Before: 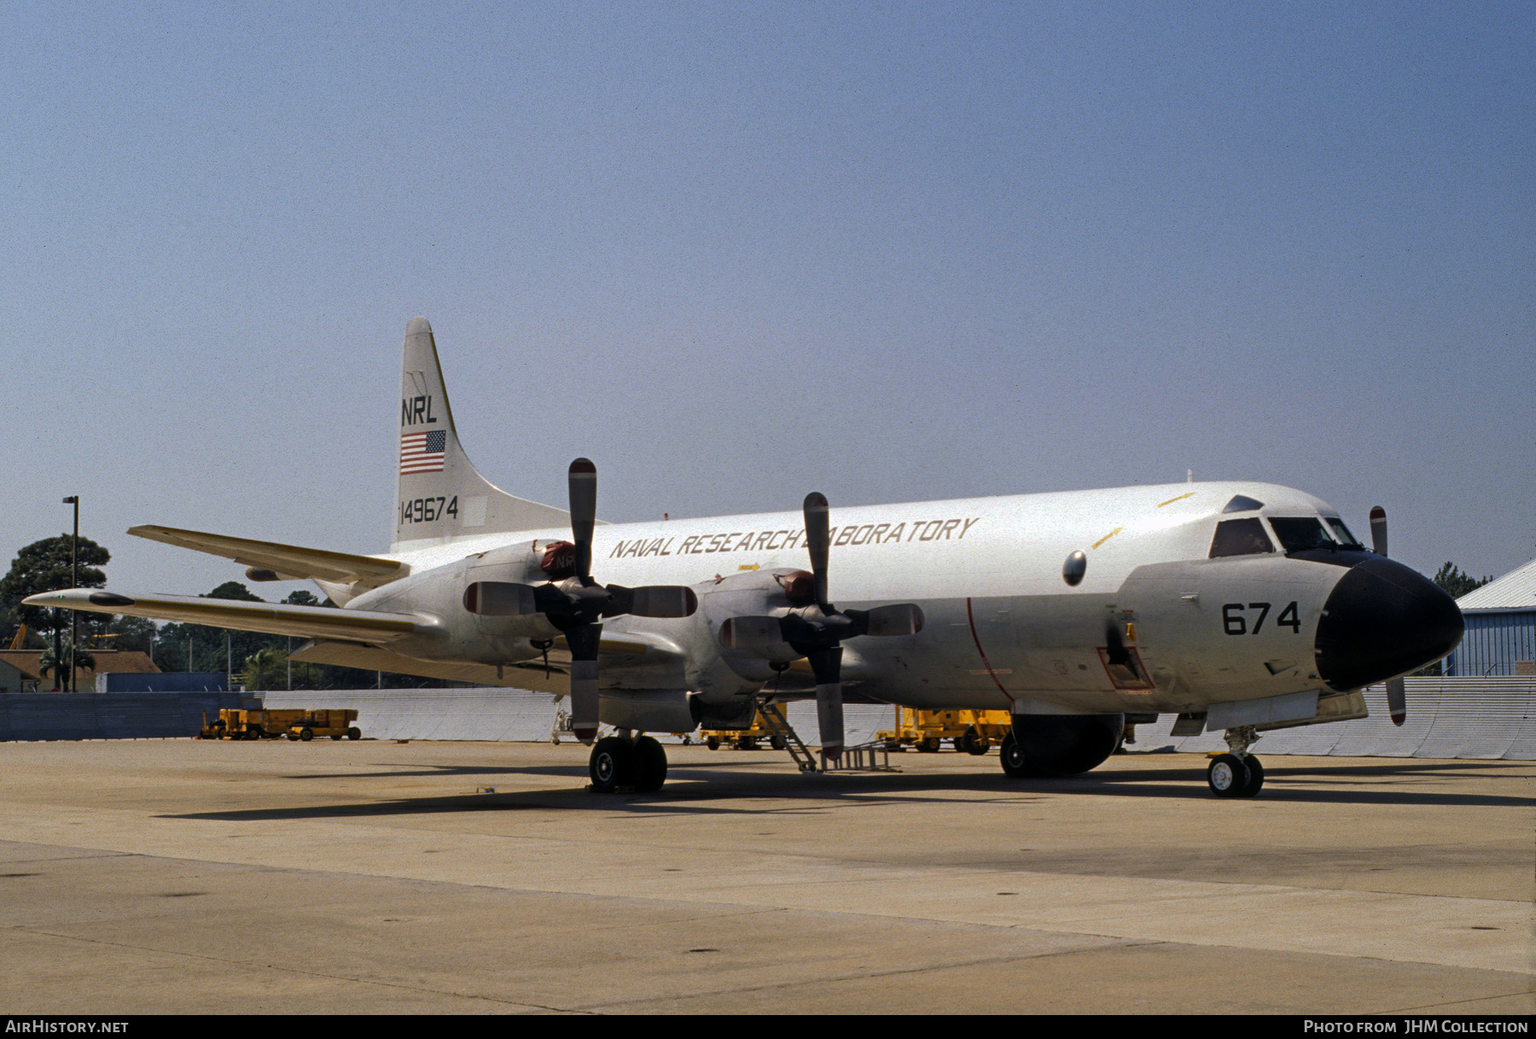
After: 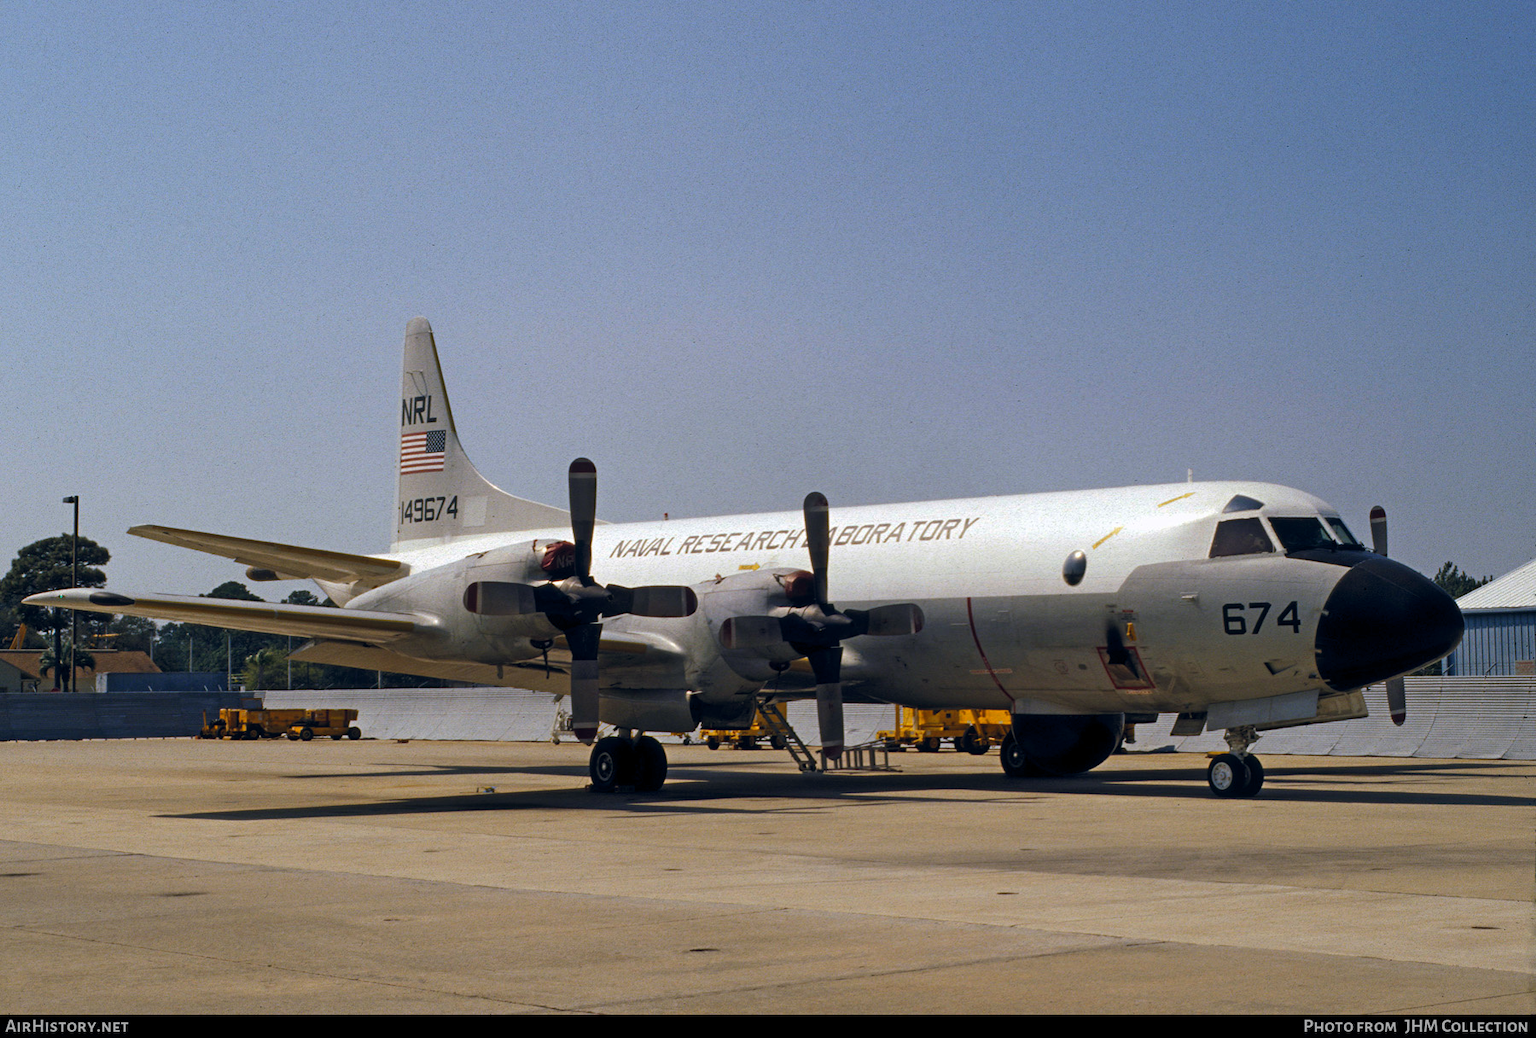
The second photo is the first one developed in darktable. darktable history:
levels: mode automatic, levels [0.072, 0.414, 0.976]
color balance rgb: shadows lift › chroma 0.909%, shadows lift › hue 113.89°, global offset › chroma 0.063%, global offset › hue 253.1°, linear chroma grading › global chroma 1.255%, linear chroma grading › mid-tones -0.691%, perceptual saturation grading › global saturation 10.271%
